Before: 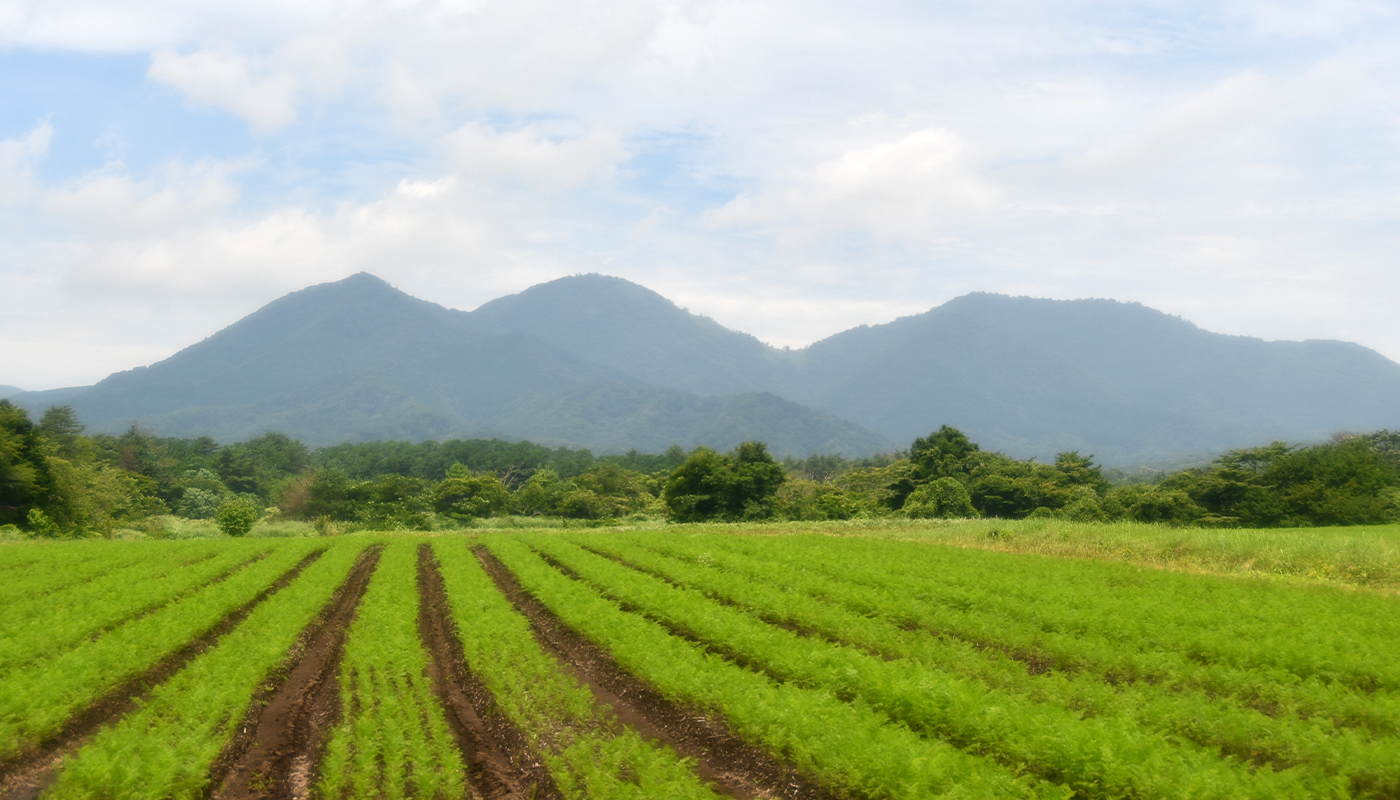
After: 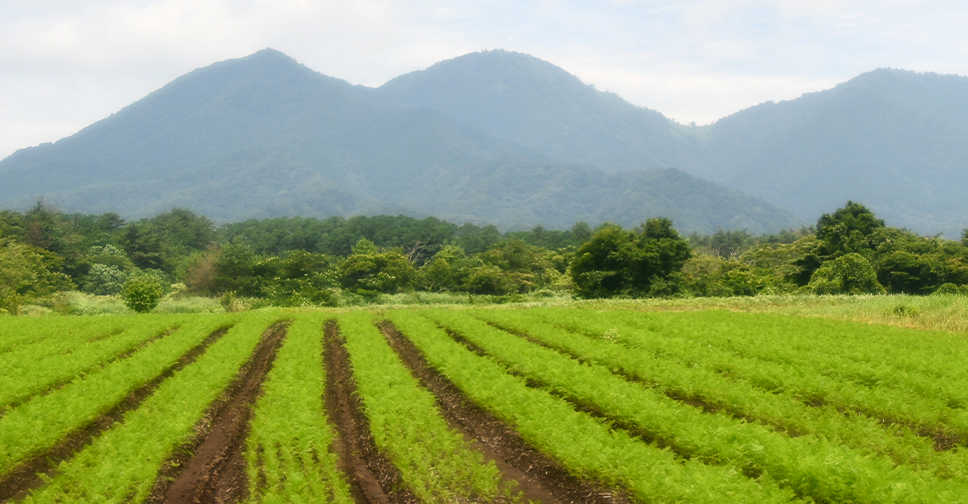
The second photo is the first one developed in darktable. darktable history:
color balance rgb: perceptual saturation grading › global saturation 0.681%, perceptual saturation grading › mid-tones 11.478%
crop: left 6.746%, top 28.103%, right 24.063%, bottom 8.855%
contrast brightness saturation: contrast 0.147, brightness 0.044
